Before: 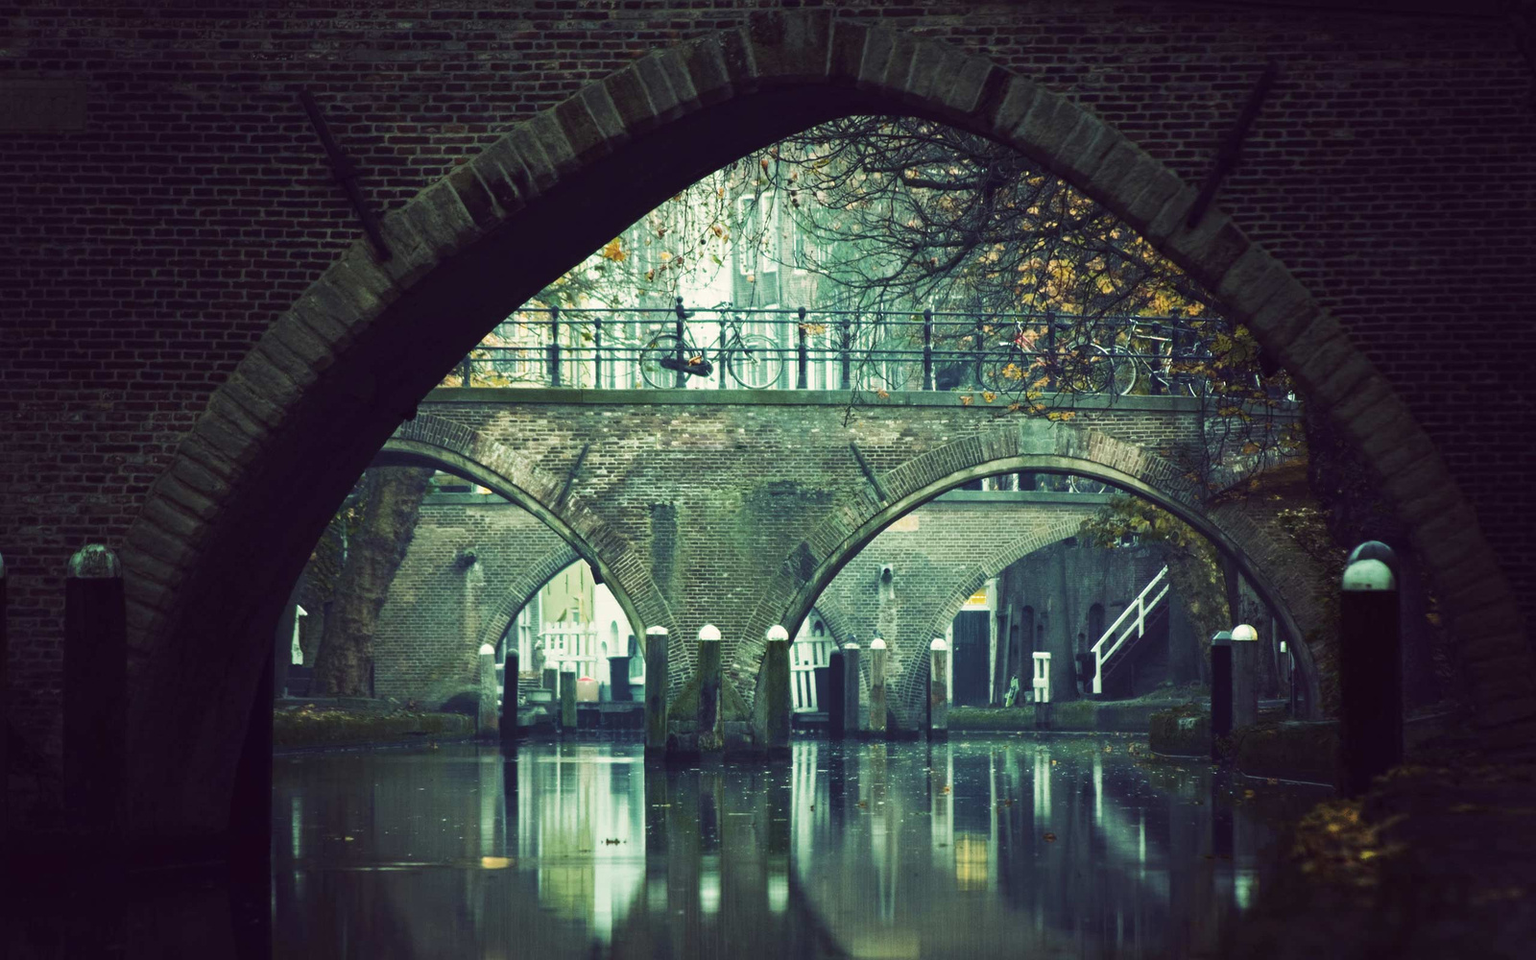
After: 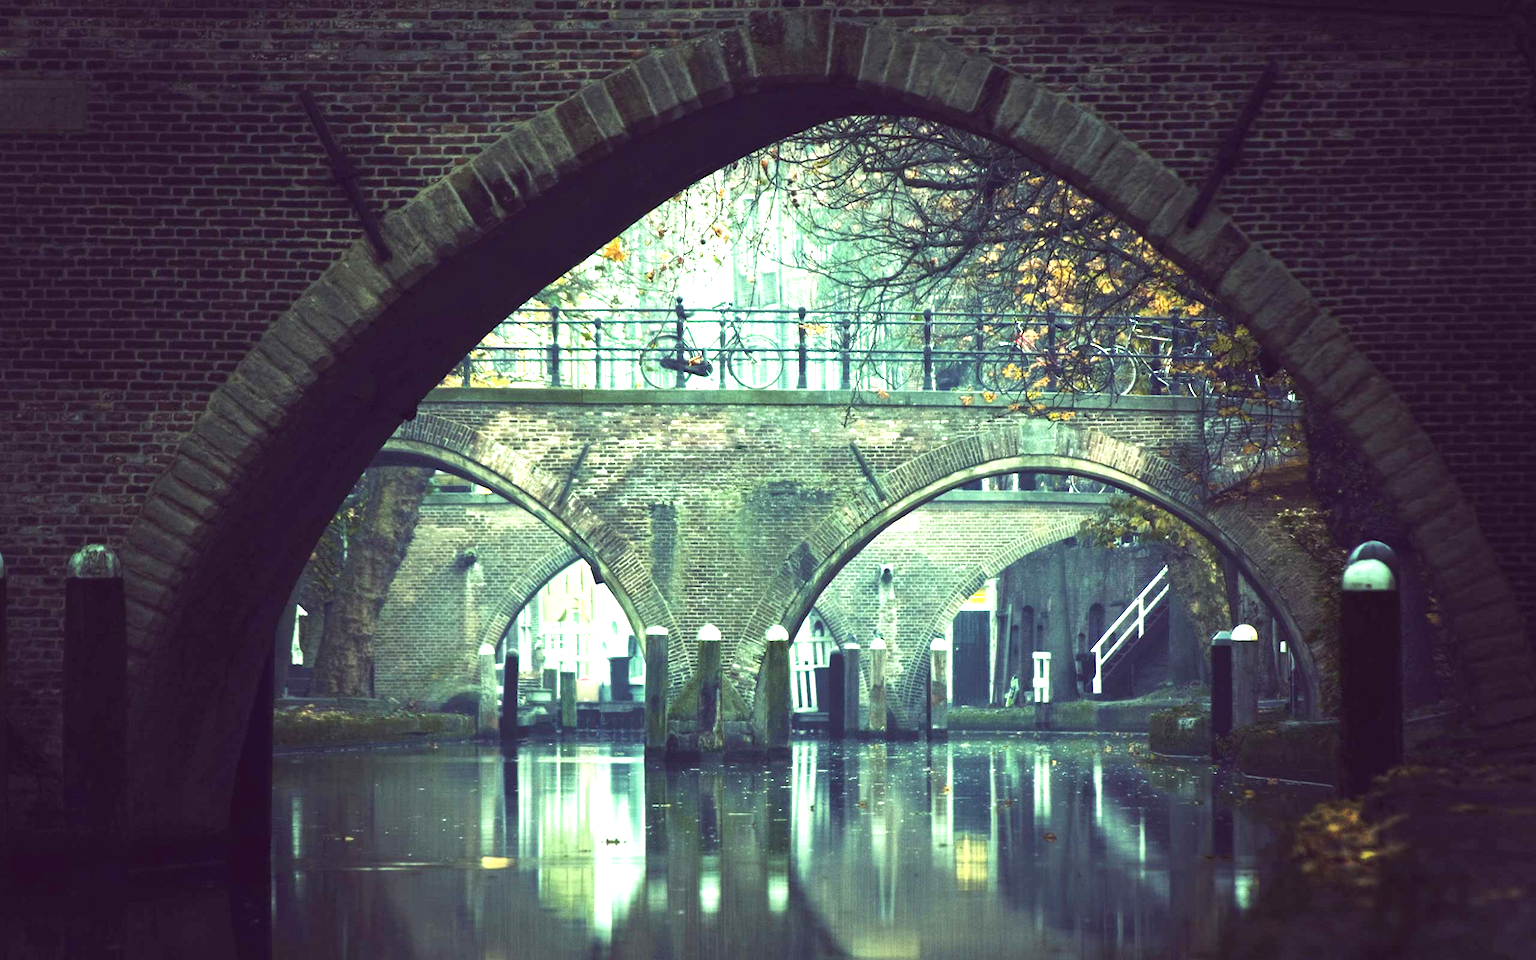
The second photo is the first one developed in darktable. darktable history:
exposure: black level correction 0, exposure 1.123 EV, compensate highlight preservation false
